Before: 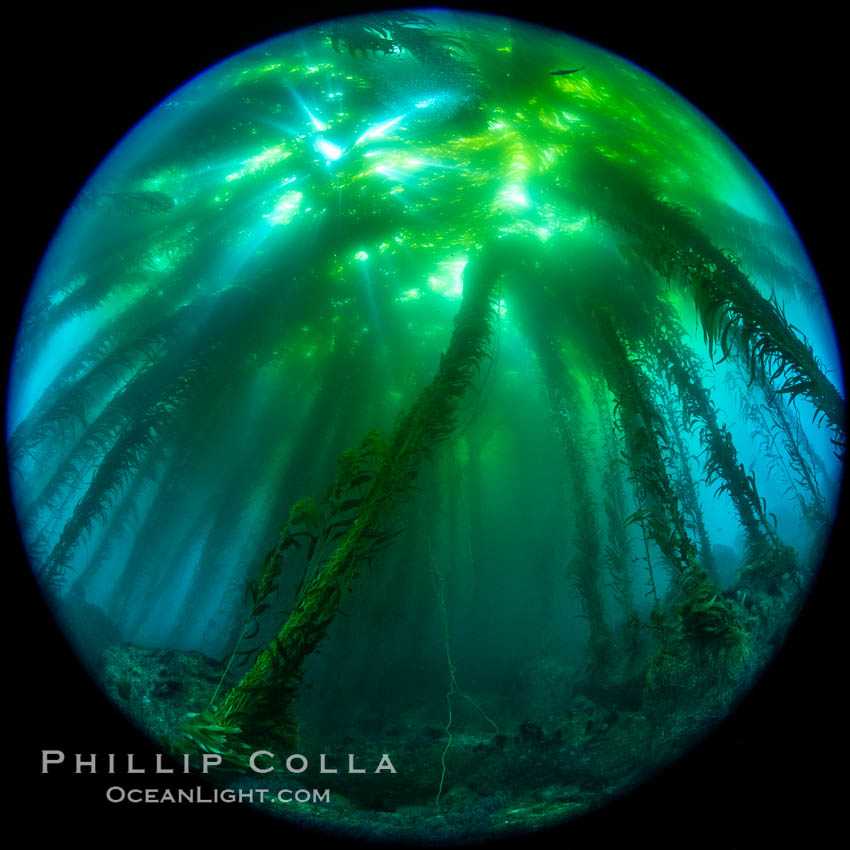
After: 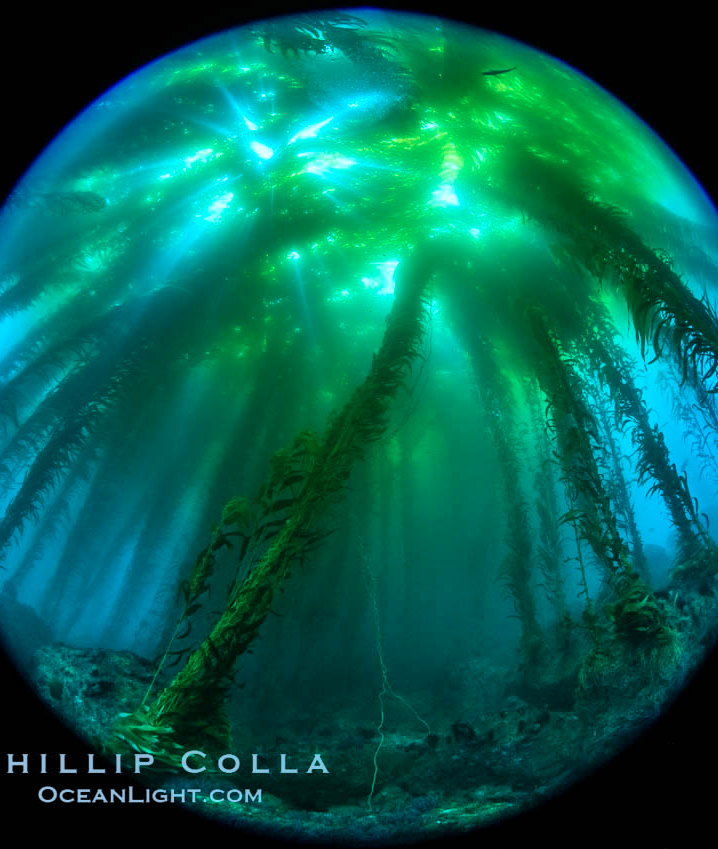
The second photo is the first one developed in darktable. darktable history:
velvia: on, module defaults
crop: left 8.073%, right 7.389%
color correction: highlights a* -9.51, highlights b* -23.19
shadows and highlights: shadows 34.33, highlights -35.12, soften with gaussian
